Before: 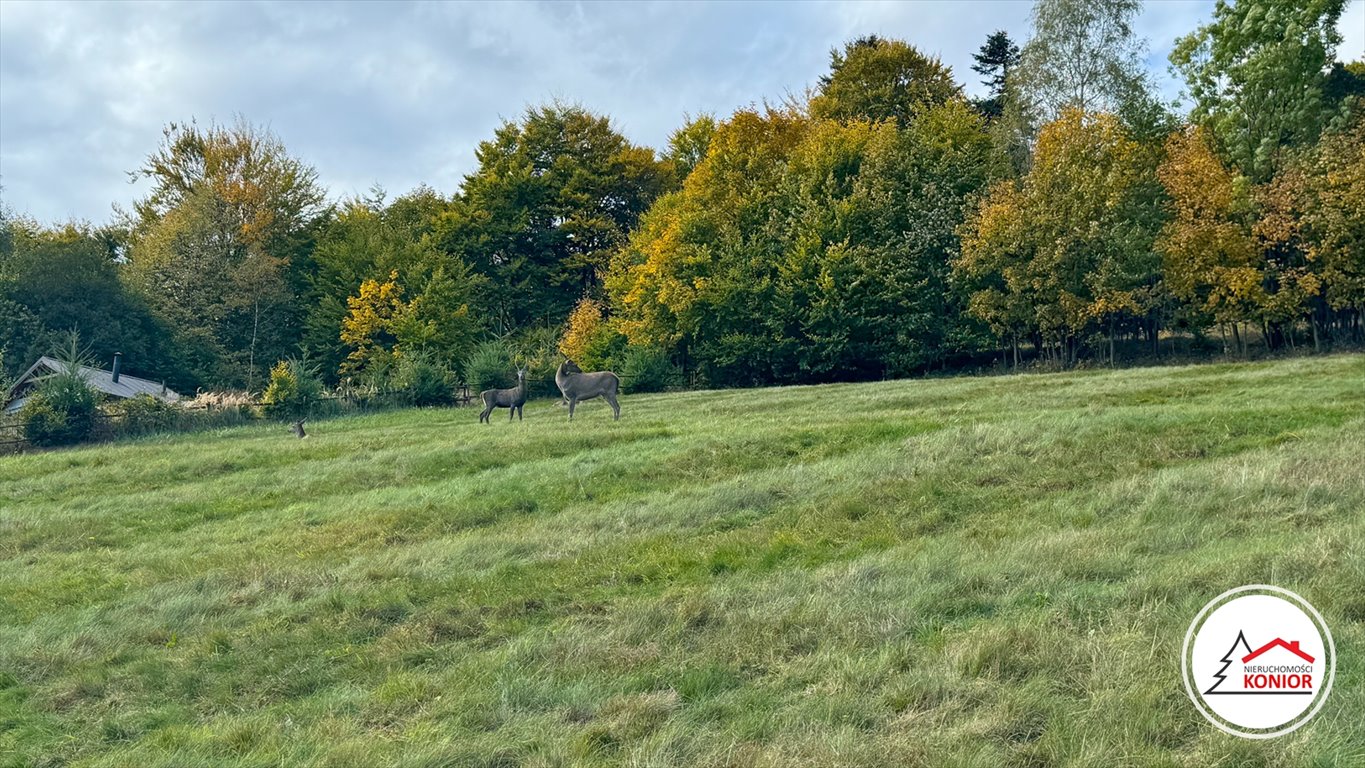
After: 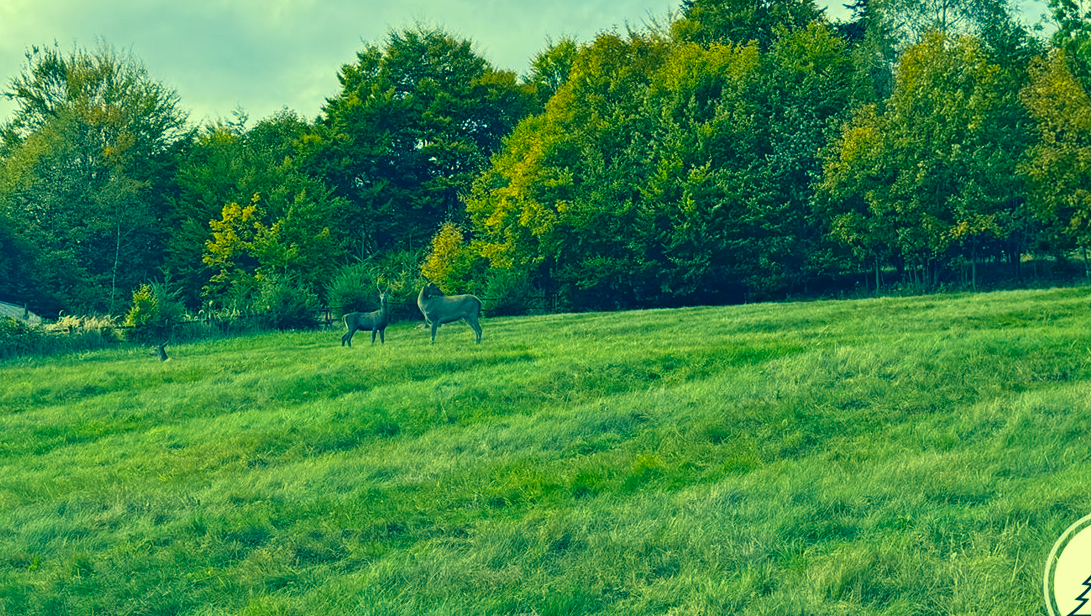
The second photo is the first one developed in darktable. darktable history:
crop and rotate: left 10.165%, top 10.055%, right 9.889%, bottom 9.736%
color correction: highlights a* -15.72, highlights b* 39.68, shadows a* -39.79, shadows b* -25.72
